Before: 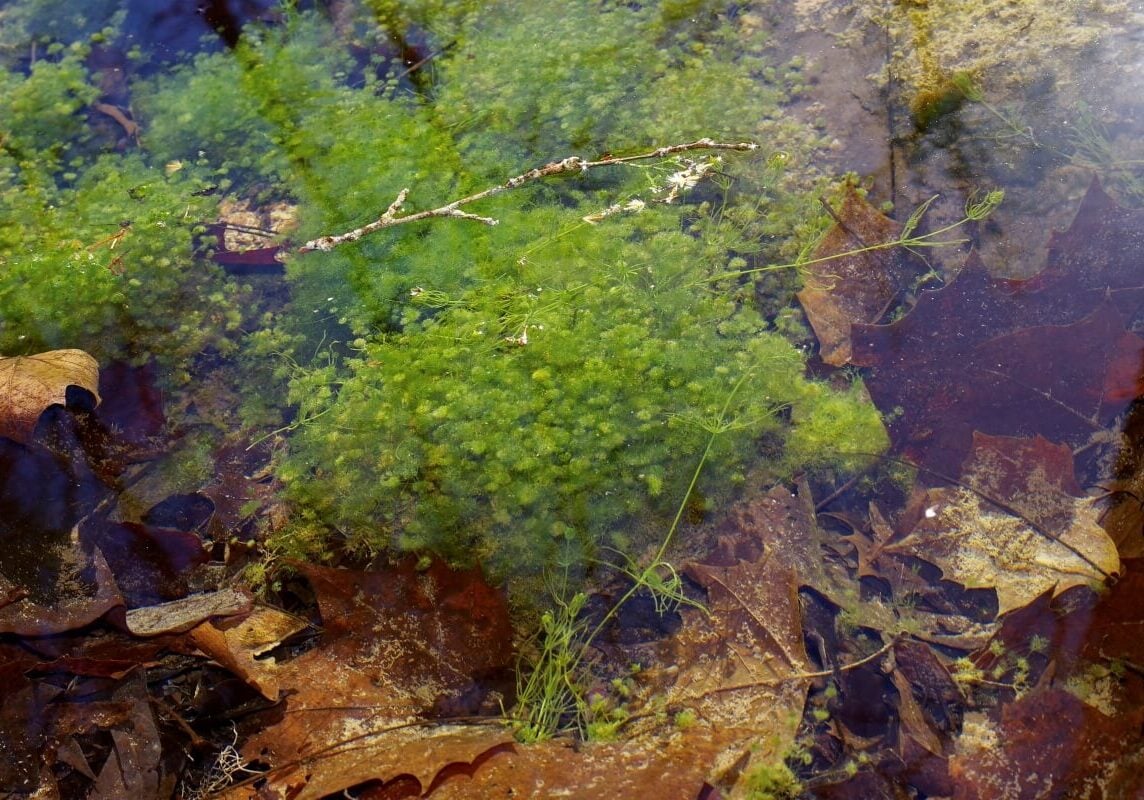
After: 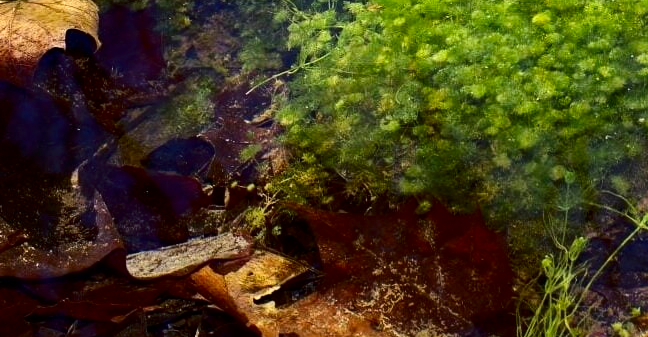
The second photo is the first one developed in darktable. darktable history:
tone equalizer: -8 EV -0.441 EV, -7 EV -0.405 EV, -6 EV -0.3 EV, -5 EV -0.2 EV, -3 EV 0.237 EV, -2 EV 0.313 EV, -1 EV 0.399 EV, +0 EV 0.435 EV
crop: top 44.608%, right 43.343%, bottom 13.207%
shadows and highlights: shadows 25.13, highlights -48.14, soften with gaussian
contrast brightness saturation: contrast 0.198, brightness -0.108, saturation 0.103
